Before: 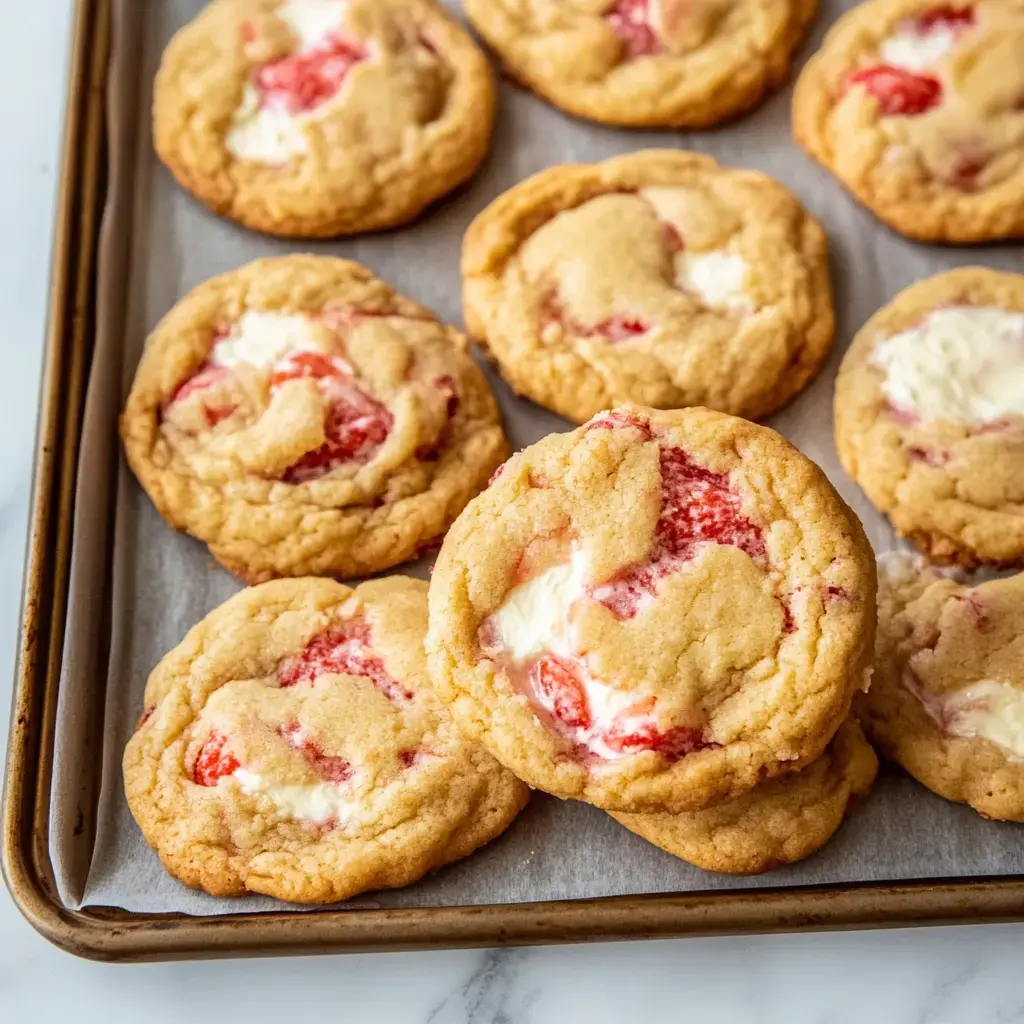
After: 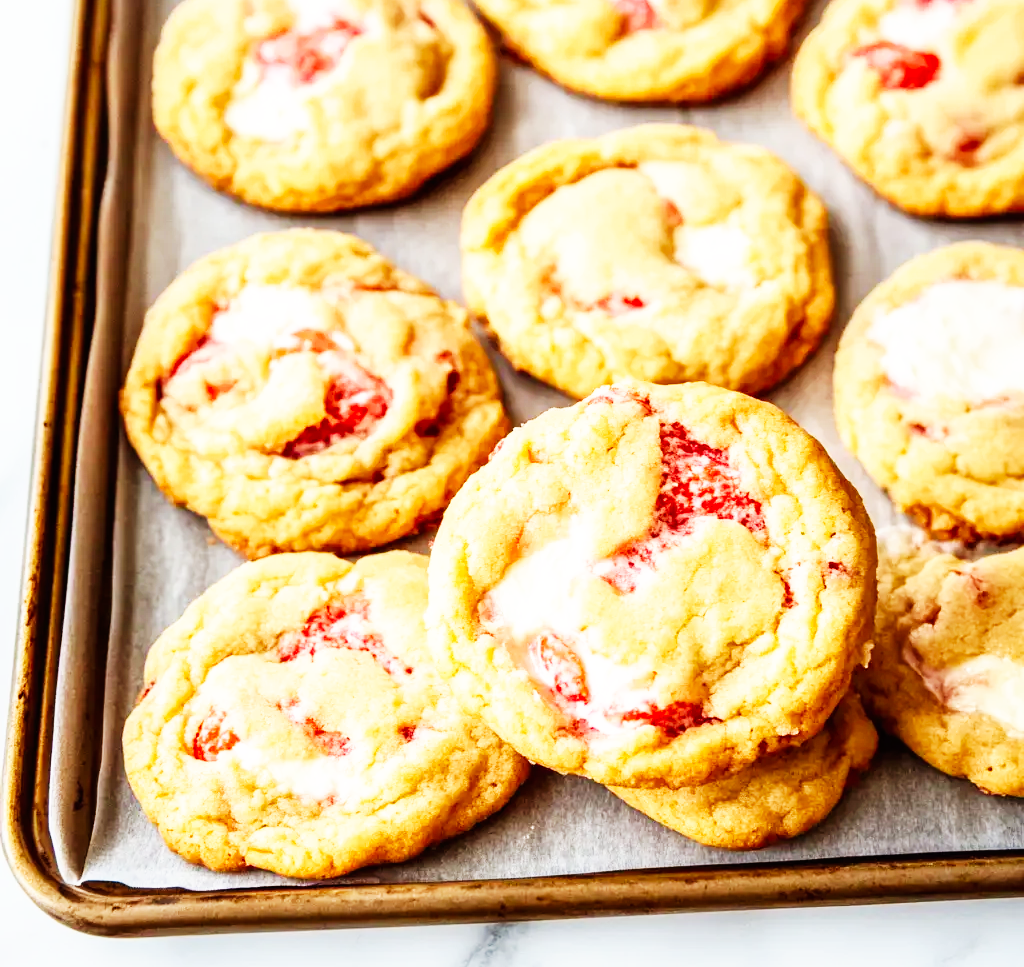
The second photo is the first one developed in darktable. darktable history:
base curve: curves: ch0 [(0, 0) (0.007, 0.004) (0.027, 0.03) (0.046, 0.07) (0.207, 0.54) (0.442, 0.872) (0.673, 0.972) (1, 1)], preserve colors none
crop and rotate: top 2.479%, bottom 3.018%
